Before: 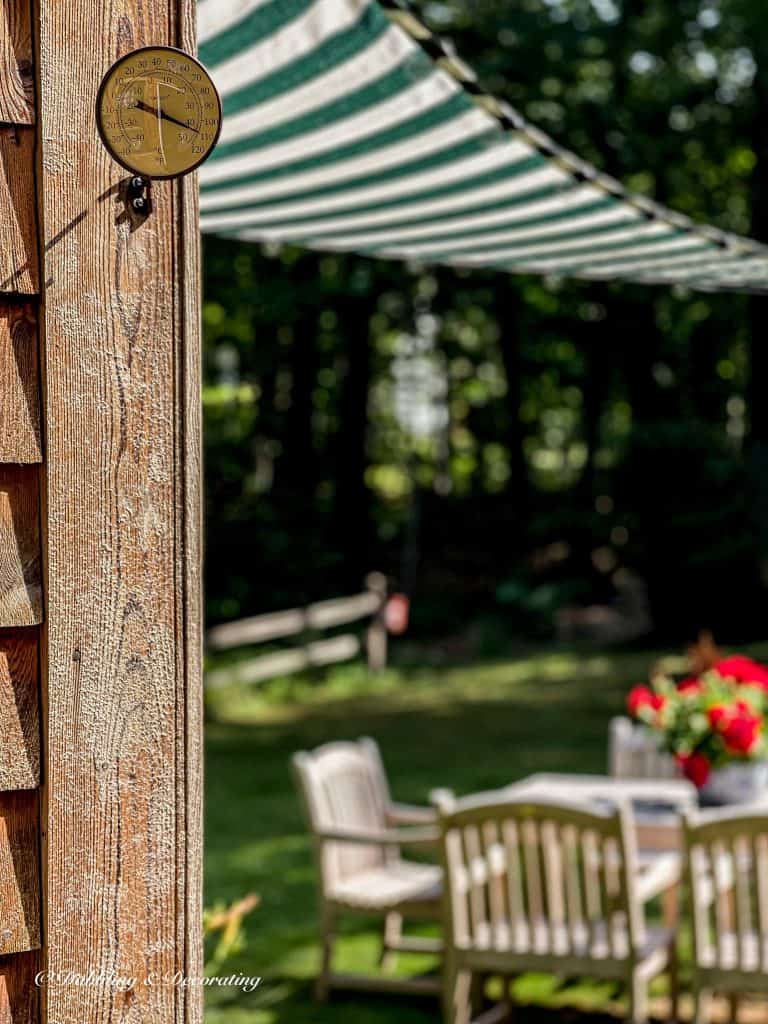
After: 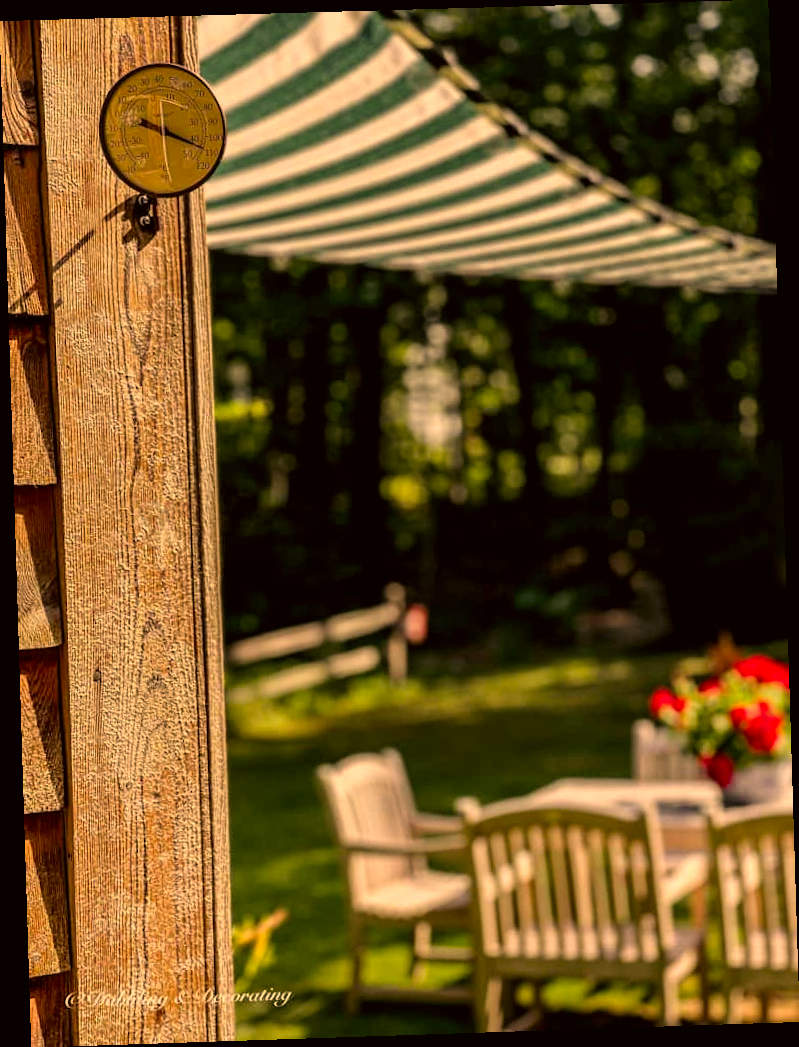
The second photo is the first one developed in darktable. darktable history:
rotate and perspective: rotation -1.77°, lens shift (horizontal) 0.004, automatic cropping off
color correction: highlights a* 17.94, highlights b* 35.39, shadows a* 1.48, shadows b* 6.42, saturation 1.01
